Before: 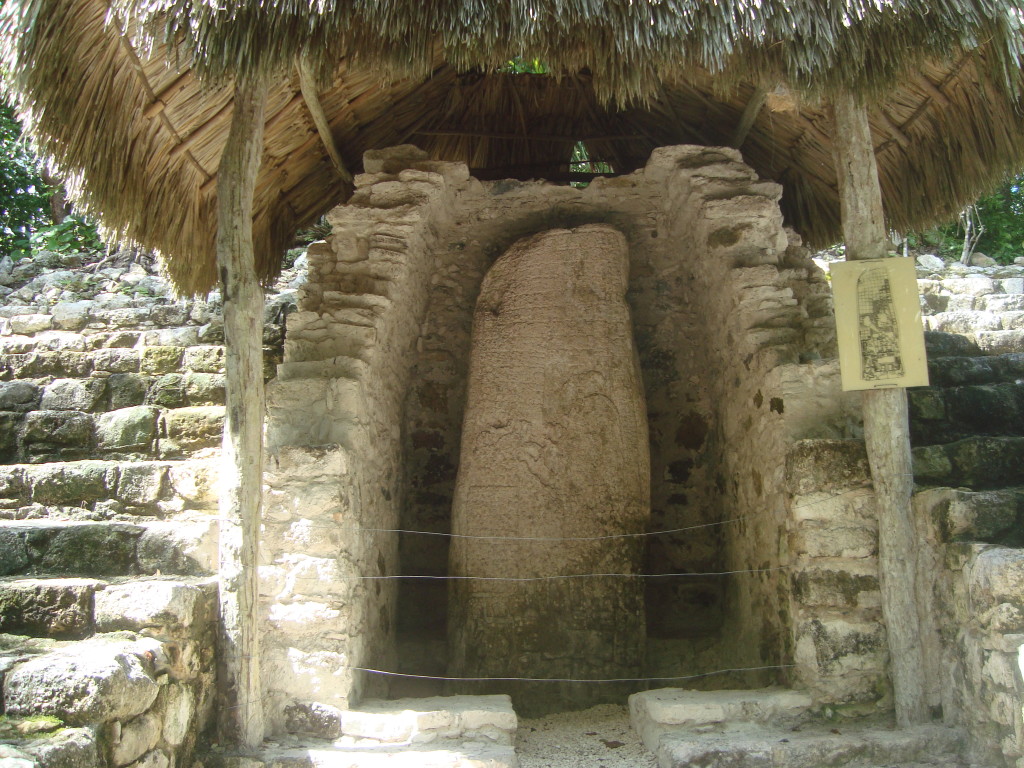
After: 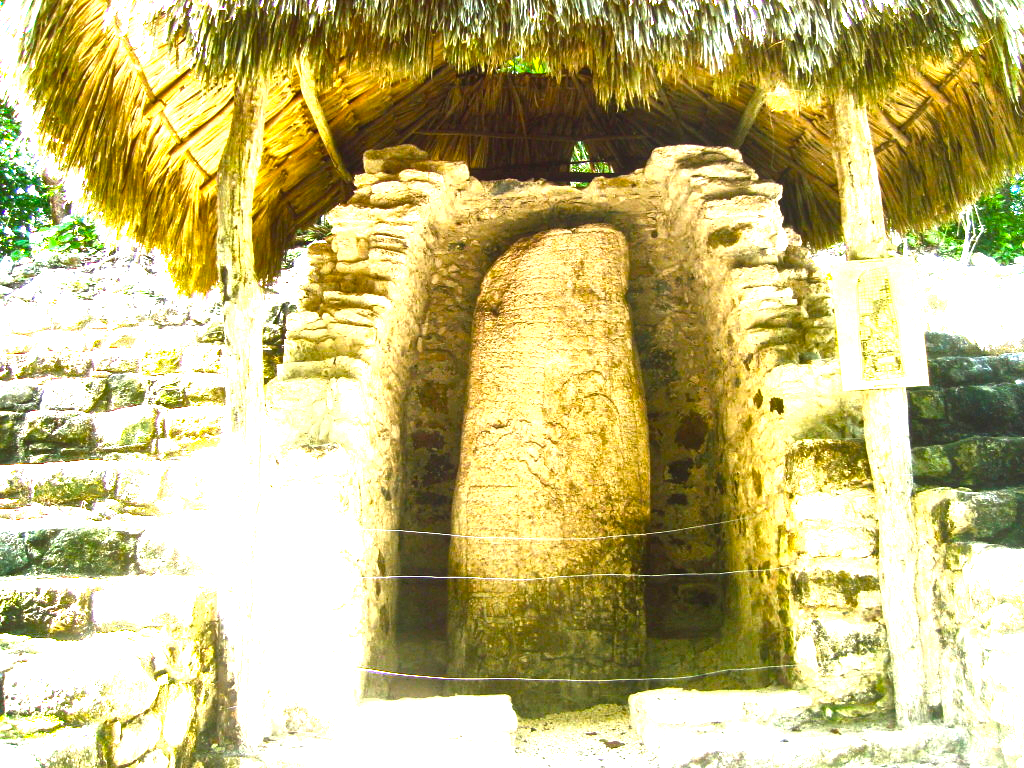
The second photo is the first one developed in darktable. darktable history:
color balance rgb: linear chroma grading › global chroma 9.103%, perceptual saturation grading › global saturation 34.872%, perceptual saturation grading › highlights -29.923%, perceptual saturation grading › shadows 35.653%, perceptual brilliance grading › global brilliance 34.968%, perceptual brilliance grading › highlights 49.387%, perceptual brilliance grading › mid-tones 59.298%, perceptual brilliance grading › shadows 34.799%
local contrast: mode bilateral grid, contrast 25, coarseness 60, detail 152%, midtone range 0.2
